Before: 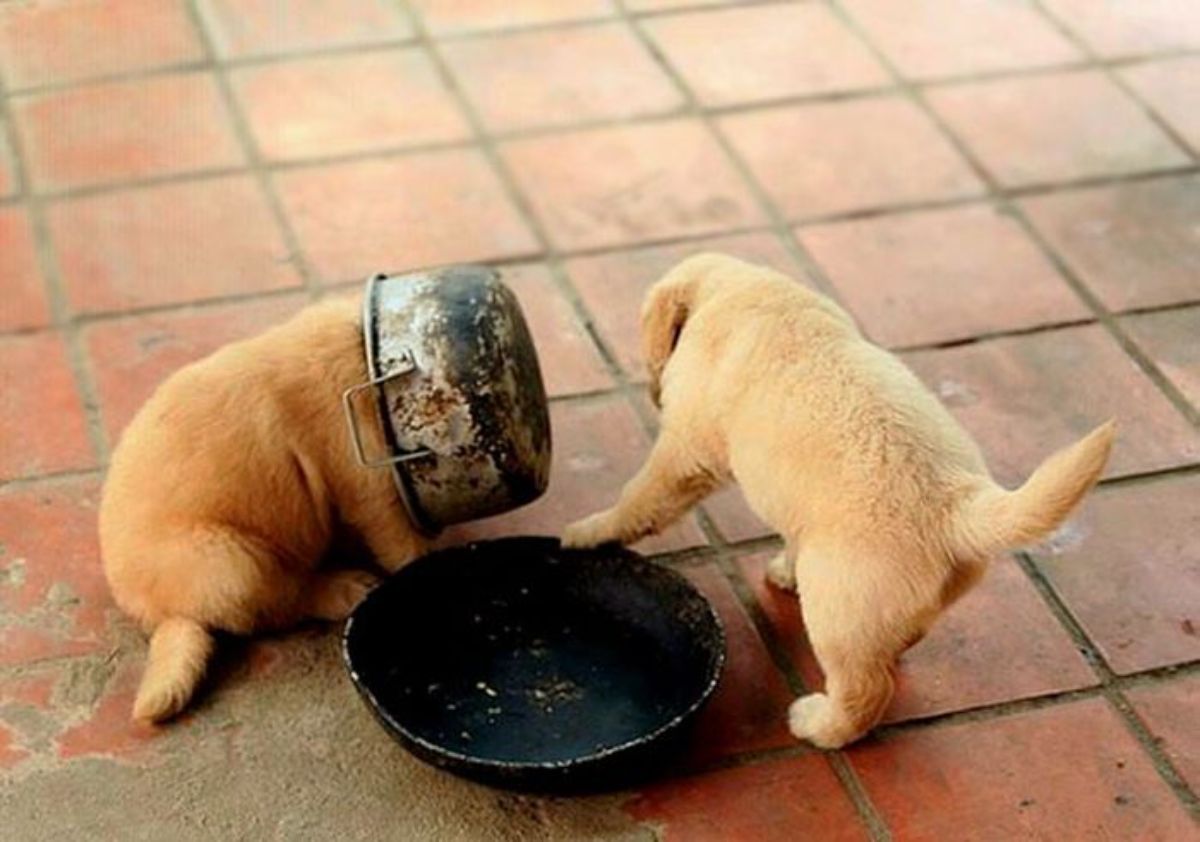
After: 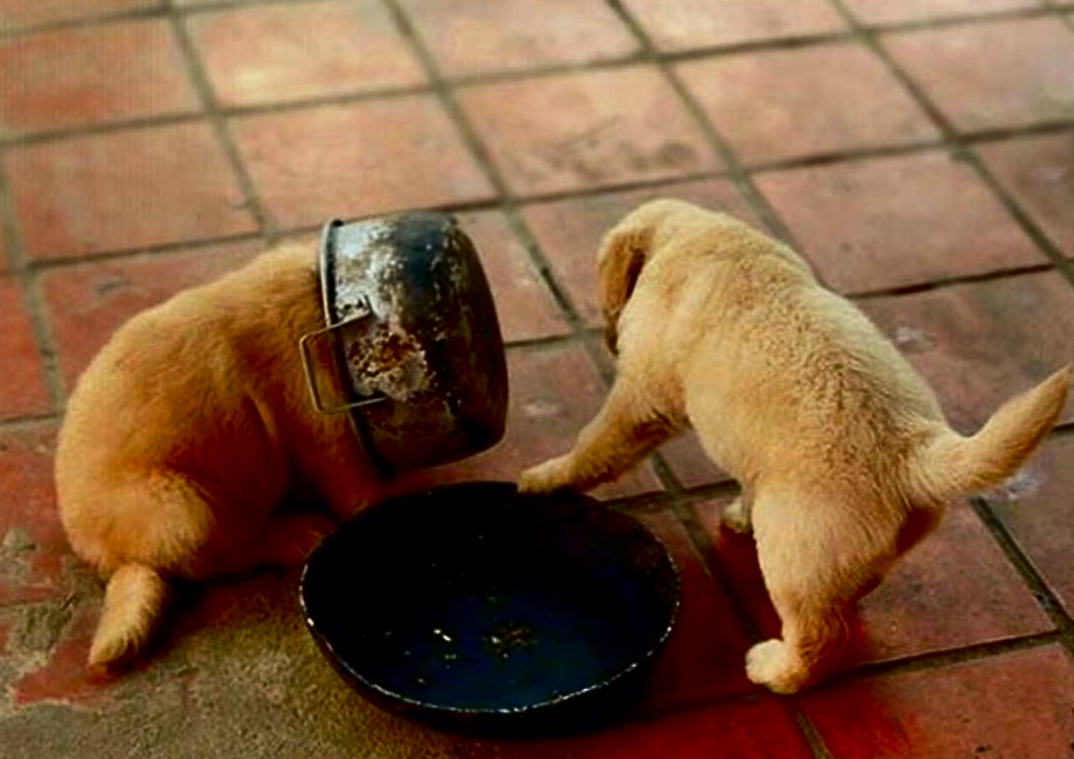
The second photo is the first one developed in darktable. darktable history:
crop: left 3.698%, top 6.51%, right 6.783%, bottom 3.276%
shadows and highlights: highlights color adjustment 77.98%, soften with gaussian
exposure: black level correction 0, compensate highlight preservation false
contrast brightness saturation: contrast 0.085, brightness -0.593, saturation 0.174
